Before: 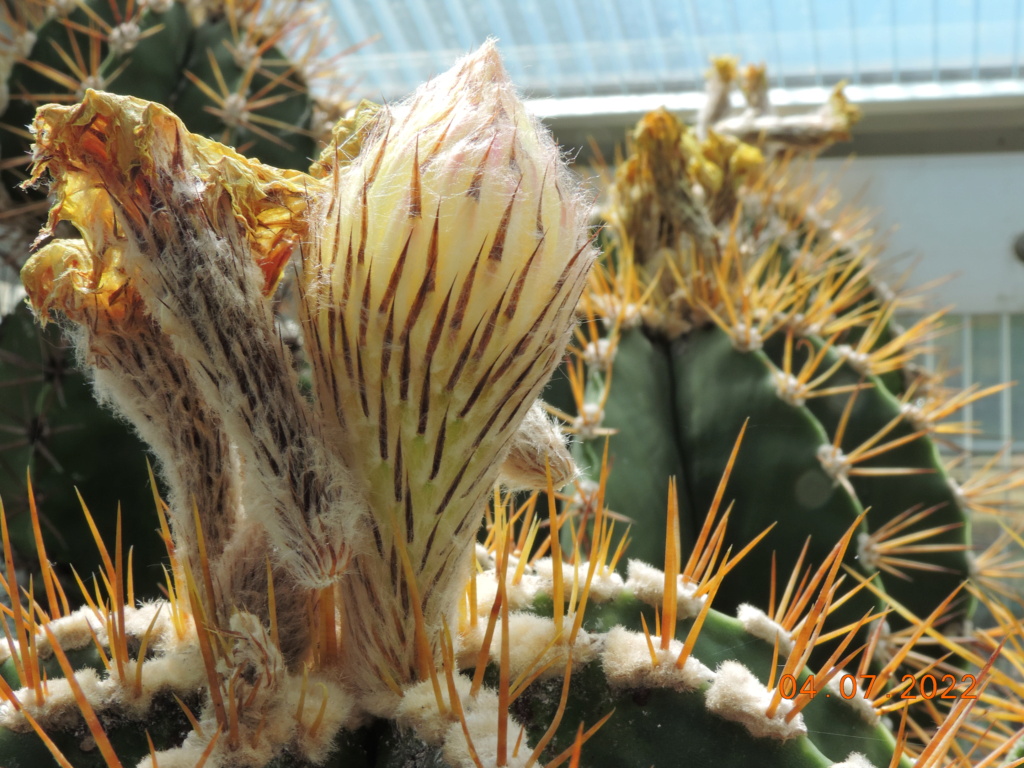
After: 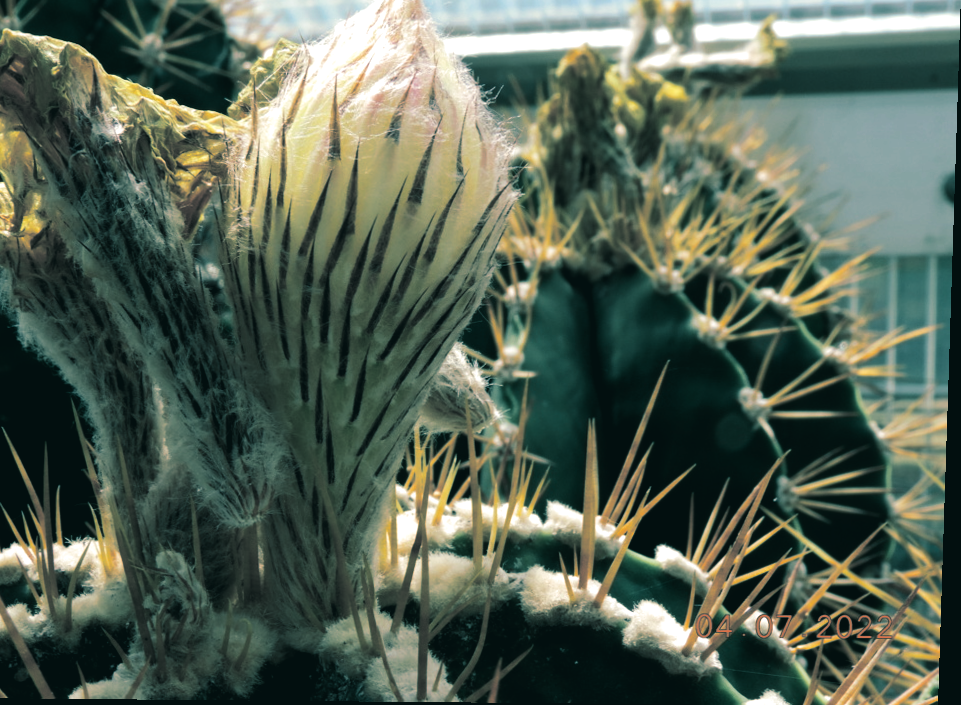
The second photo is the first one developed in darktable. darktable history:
color balance rgb: shadows lift › luminance -20%, power › hue 72.24°, highlights gain › luminance 15%, global offset › hue 171.6°, perceptual saturation grading › global saturation 14.09%, perceptual saturation grading › highlights -25%, perceptual saturation grading › shadows 25%, global vibrance 25%, contrast 10%
crop and rotate: left 8.262%, top 9.226%
rotate and perspective: lens shift (vertical) 0.048, lens shift (horizontal) -0.024, automatic cropping off
tone equalizer: -8 EV -0.417 EV, -7 EV -0.389 EV, -6 EV -0.333 EV, -5 EV -0.222 EV, -3 EV 0.222 EV, -2 EV 0.333 EV, -1 EV 0.389 EV, +0 EV 0.417 EV, edges refinement/feathering 500, mask exposure compensation -1.57 EV, preserve details no
exposure: black level correction 0.011, exposure -0.478 EV, compensate highlight preservation false
split-toning: shadows › hue 186.43°, highlights › hue 49.29°, compress 30.29%
contrast brightness saturation: contrast -0.08, brightness -0.04, saturation -0.11
